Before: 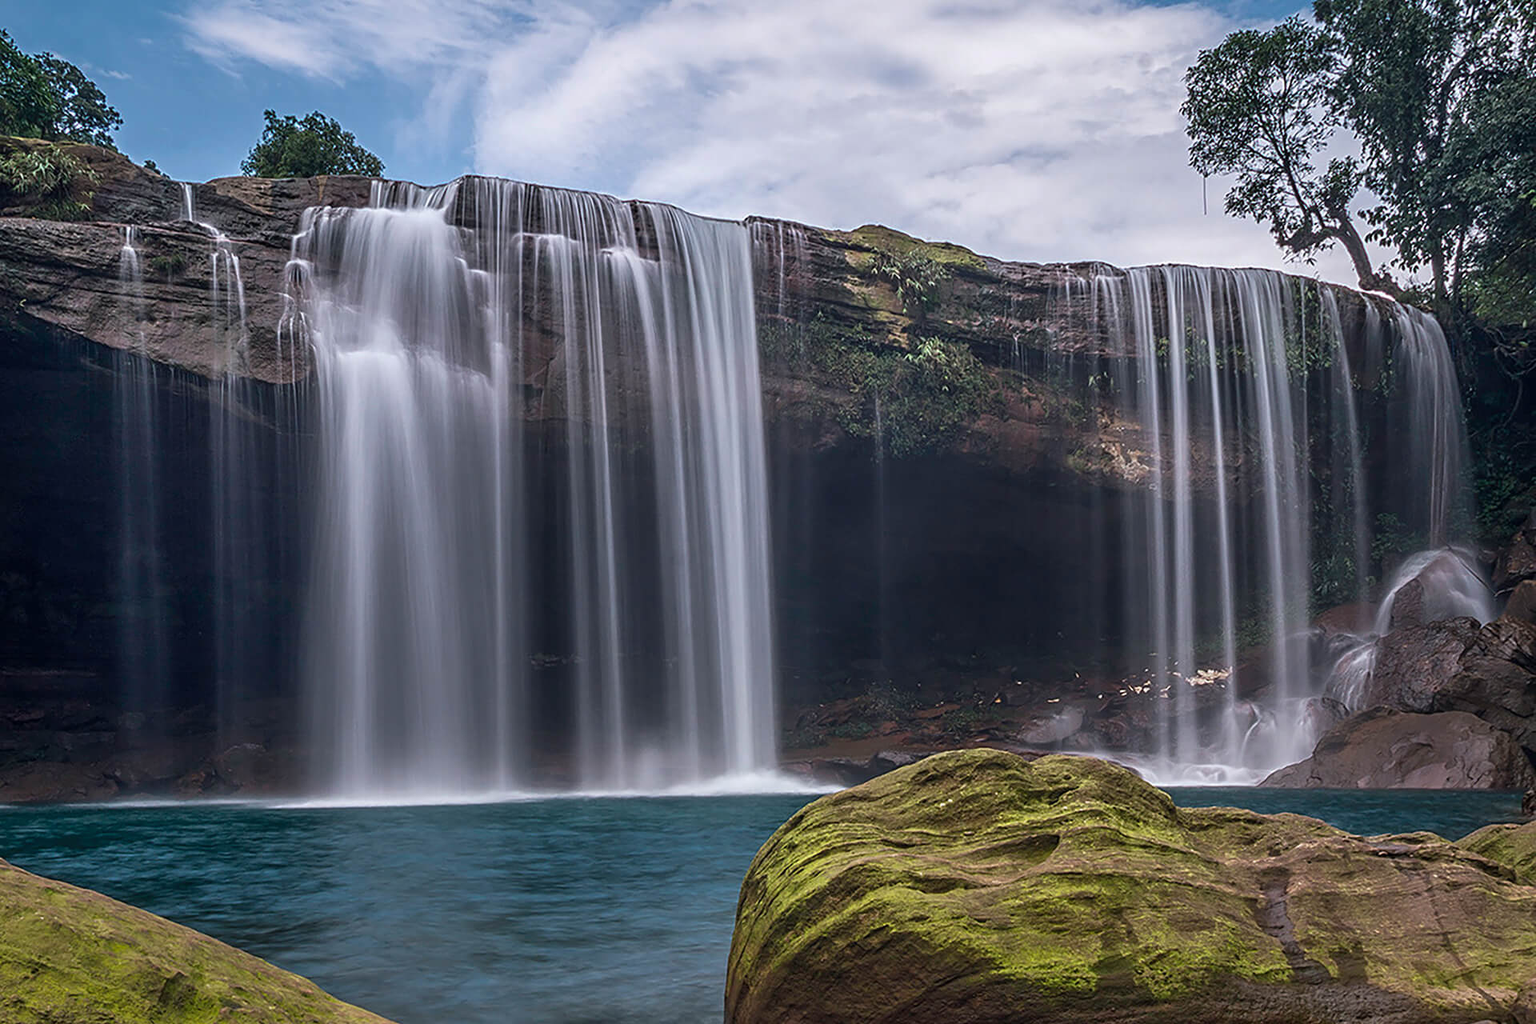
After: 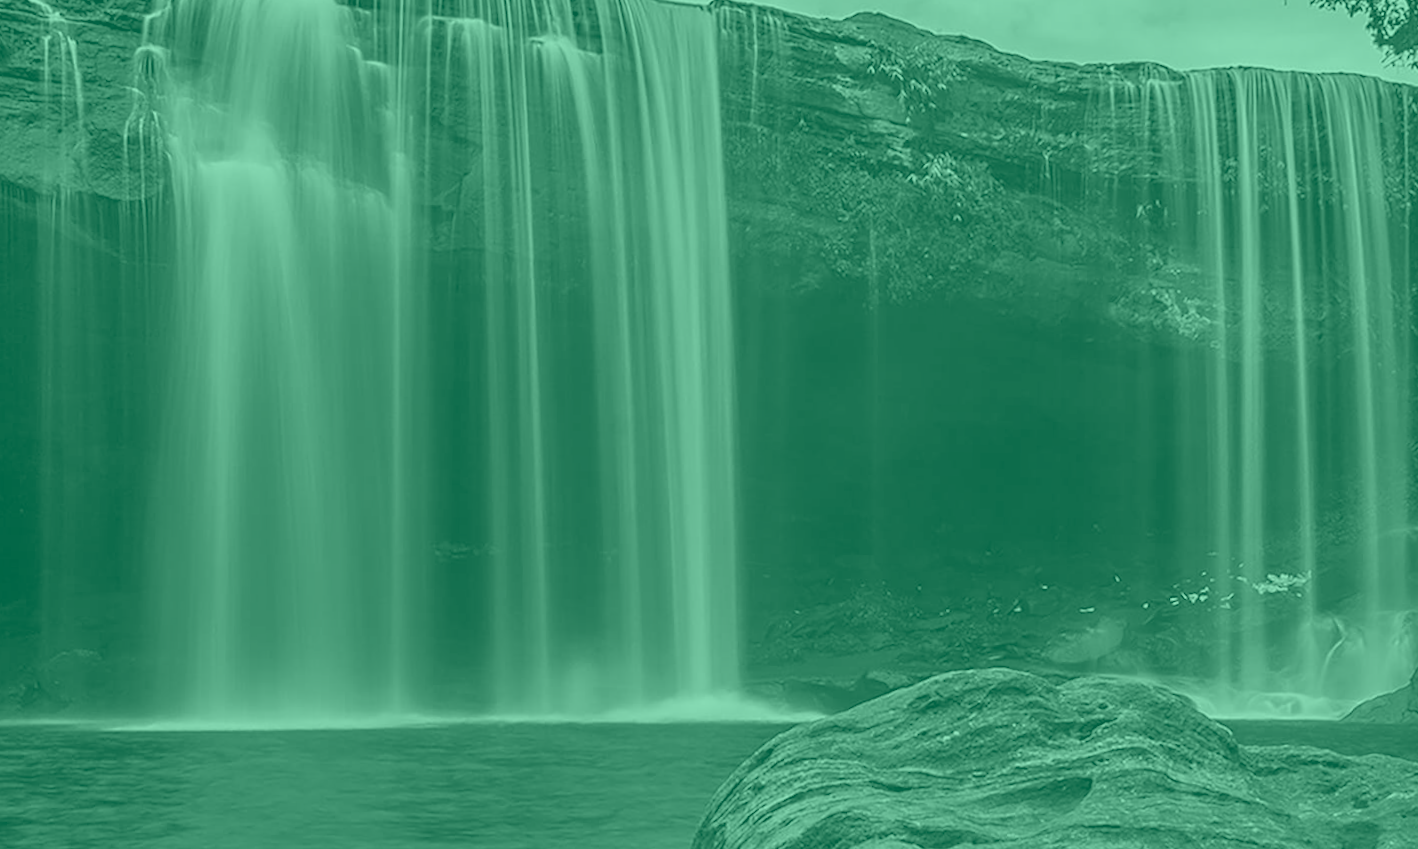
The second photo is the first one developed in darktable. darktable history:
crop and rotate: angle -3.37°, left 9.79%, top 20.73%, right 12.42%, bottom 11.82%
colorize: hue 147.6°, saturation 65%, lightness 21.64%
rotate and perspective: rotation -2.56°, automatic cropping off
